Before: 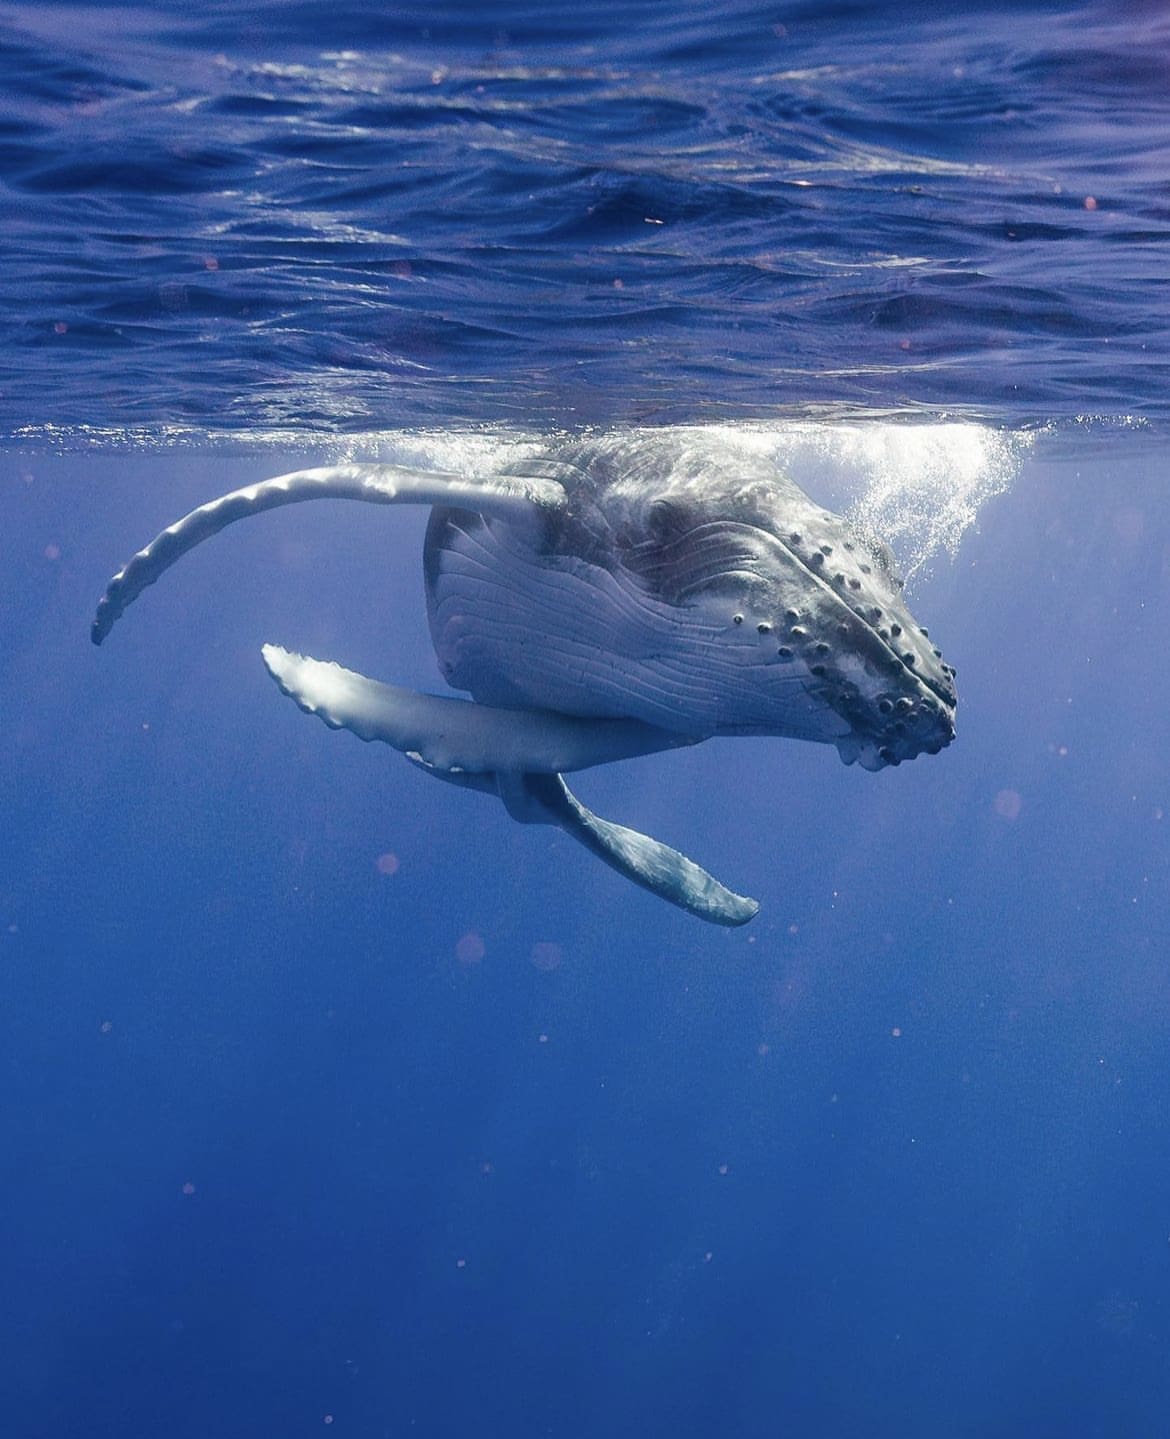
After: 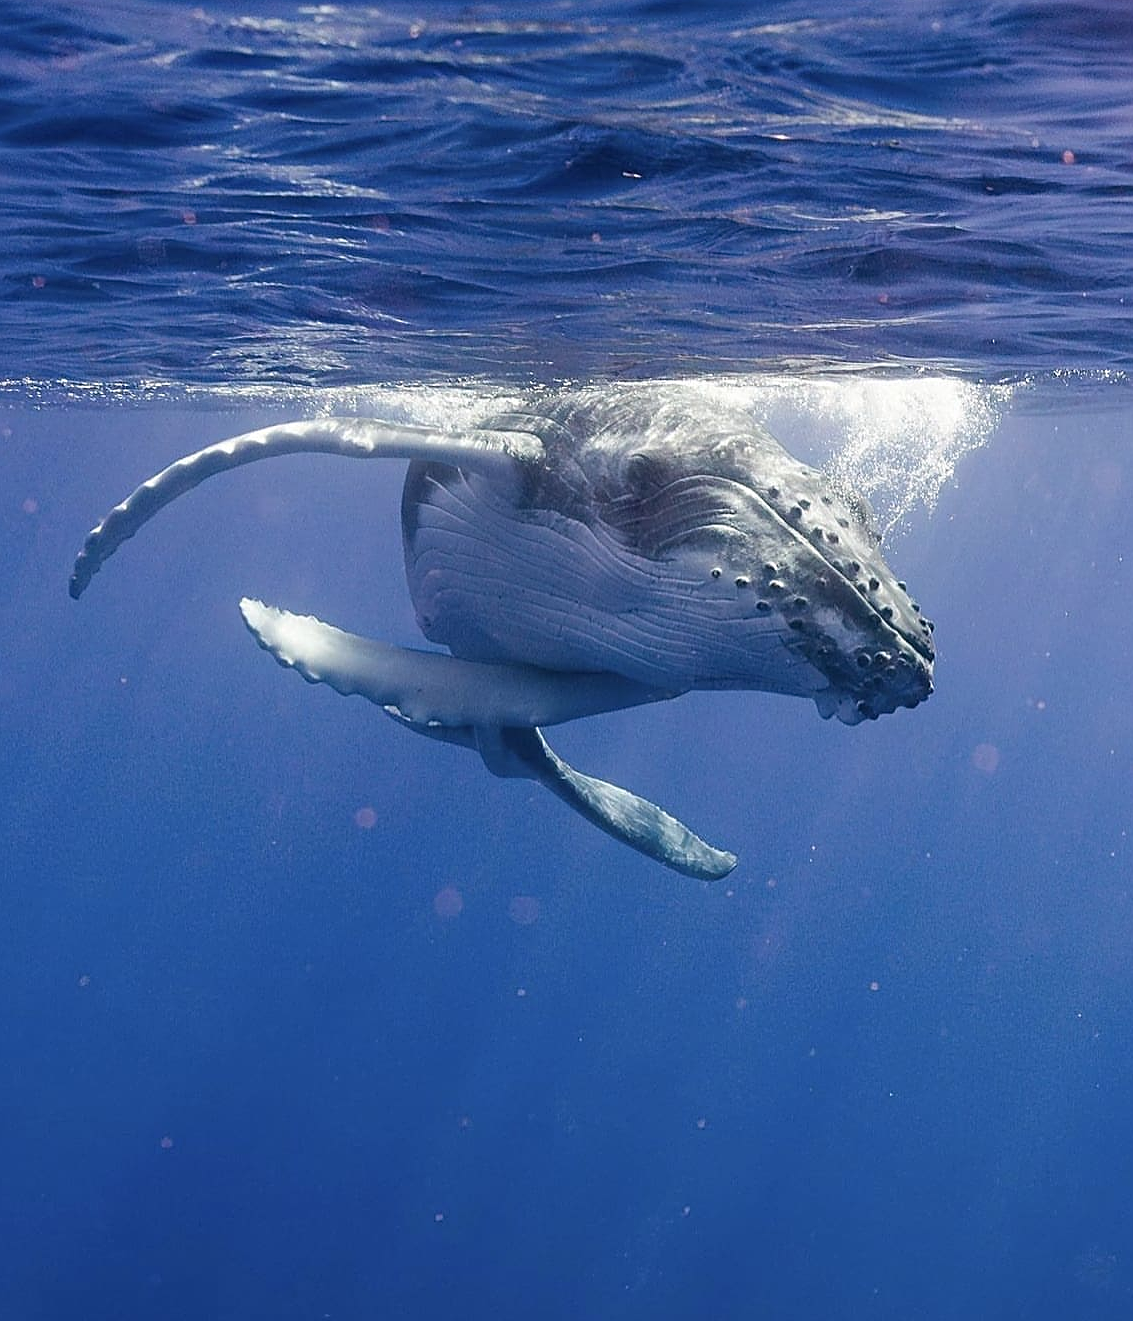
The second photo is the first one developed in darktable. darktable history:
sharpen: on, module defaults
crop: left 1.964%, top 3.251%, right 1.122%, bottom 4.933%
